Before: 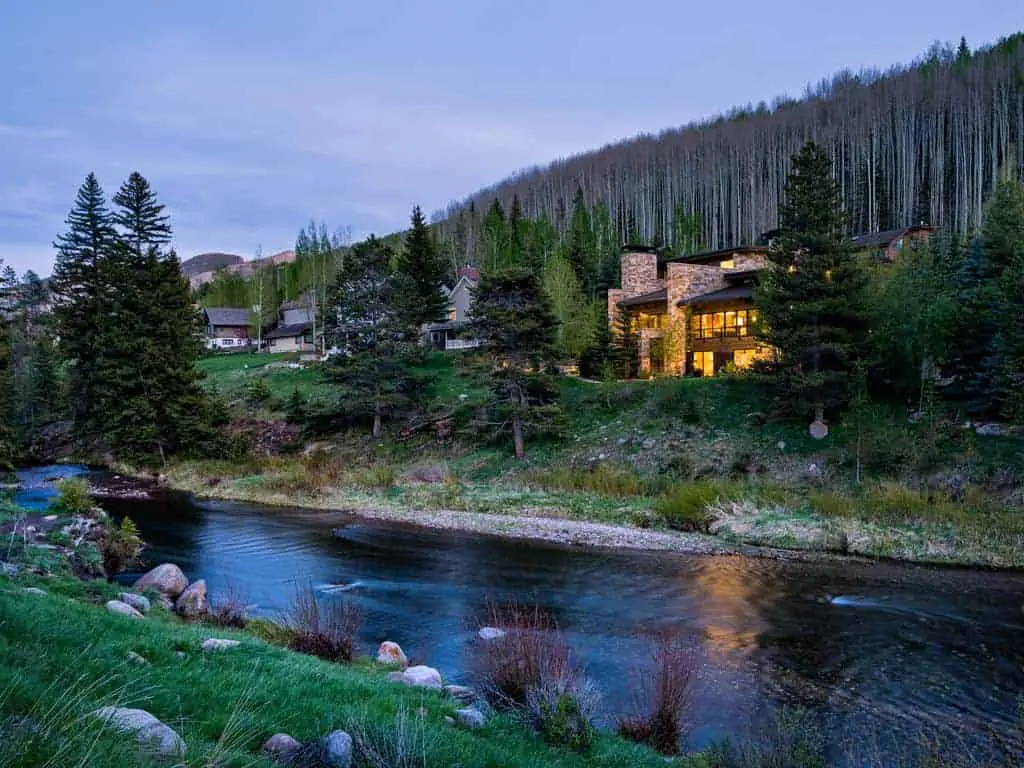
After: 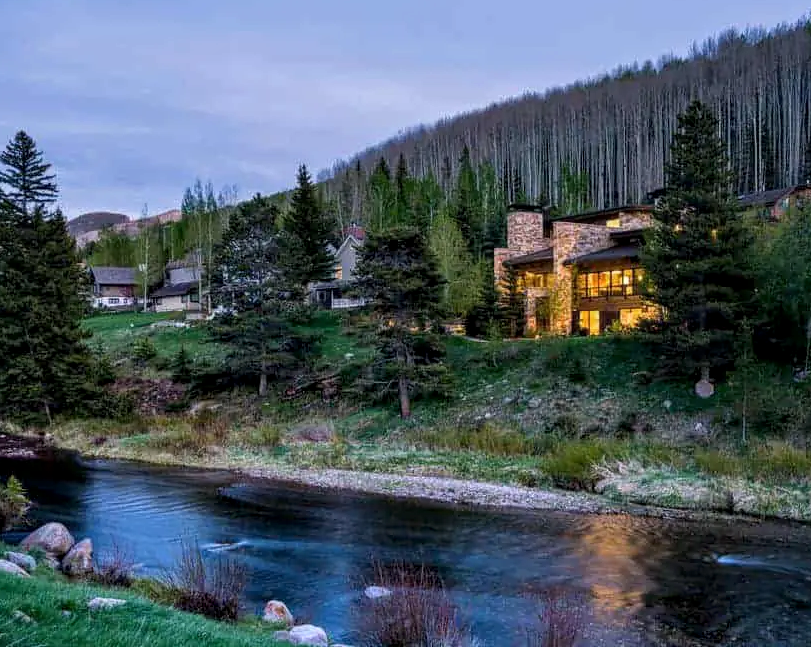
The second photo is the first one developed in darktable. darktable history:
crop: left 11.225%, top 5.381%, right 9.565%, bottom 10.314%
local contrast: on, module defaults
